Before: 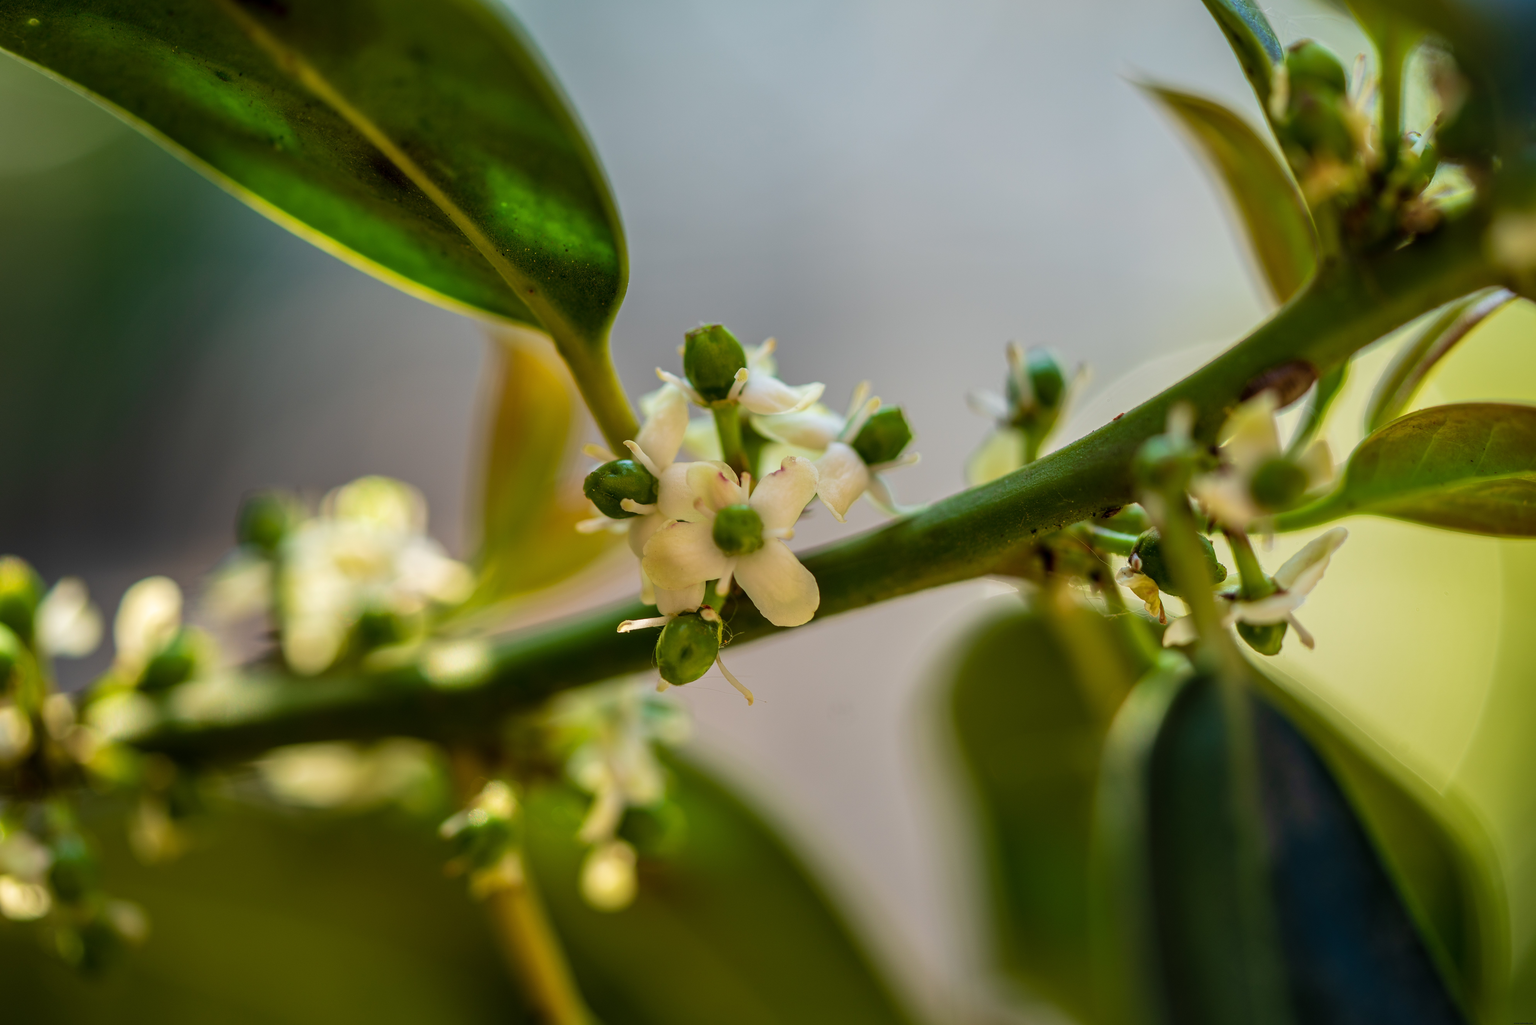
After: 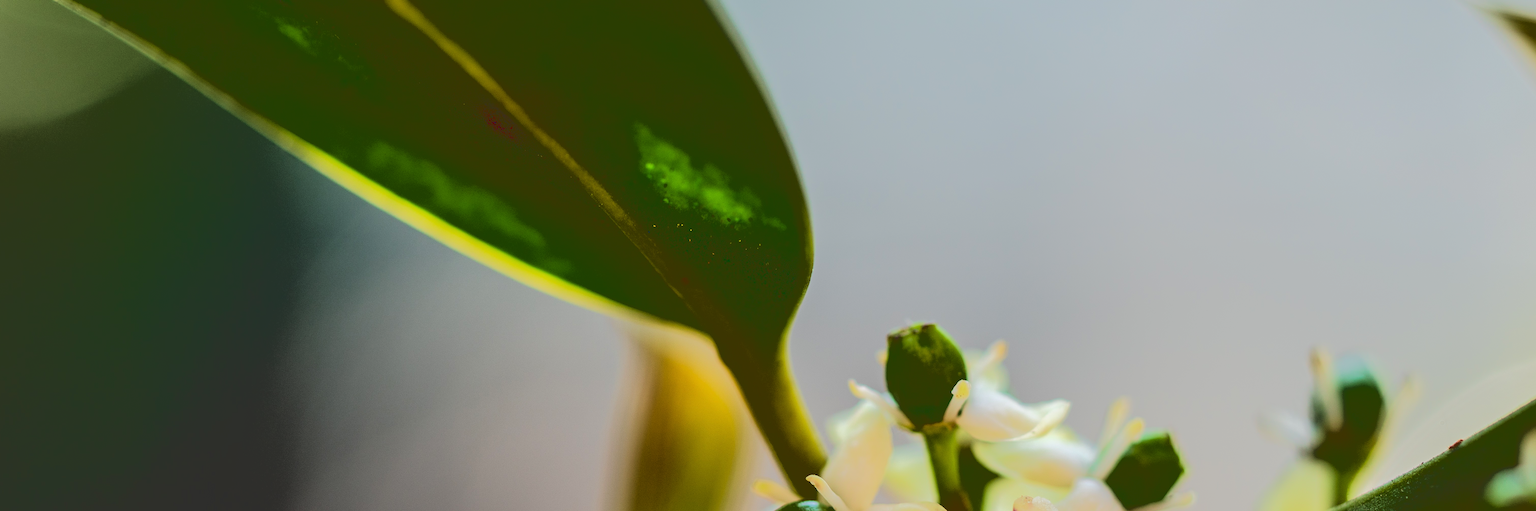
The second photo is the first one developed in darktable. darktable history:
crop: left 0.579%, top 7.627%, right 23.167%, bottom 54.275%
base curve: curves: ch0 [(0.065, 0.026) (0.236, 0.358) (0.53, 0.546) (0.777, 0.841) (0.924, 0.992)], preserve colors average RGB
